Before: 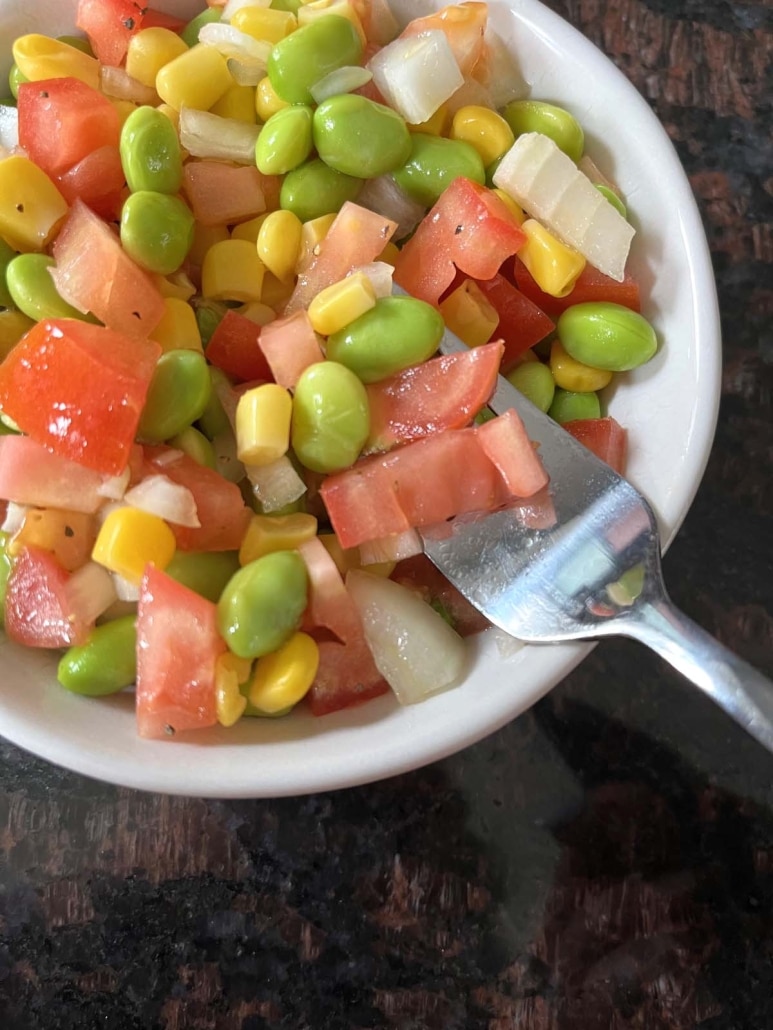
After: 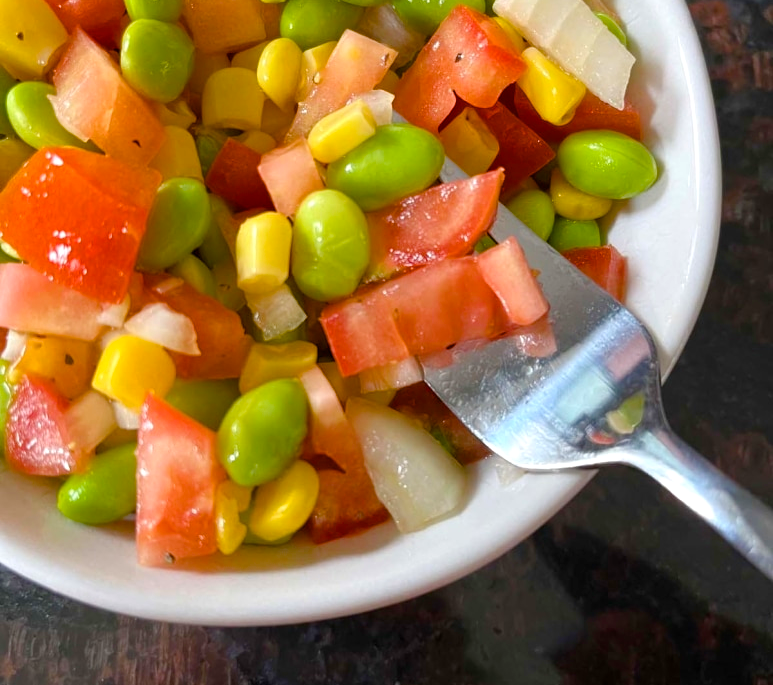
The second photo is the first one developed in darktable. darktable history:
crop: top 16.727%, bottom 16.727%
color balance rgb: perceptual saturation grading › global saturation 45%, perceptual saturation grading › highlights -25%, perceptual saturation grading › shadows 50%, perceptual brilliance grading › global brilliance 3%, global vibrance 3%
